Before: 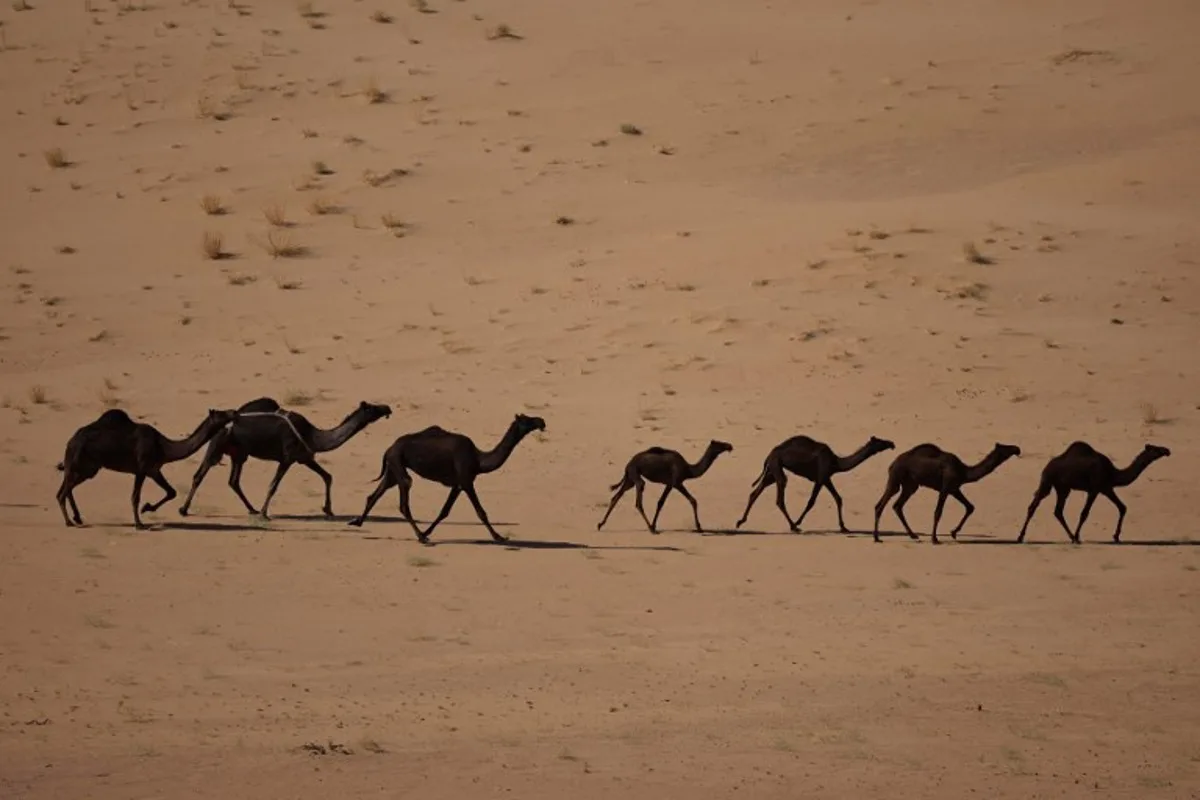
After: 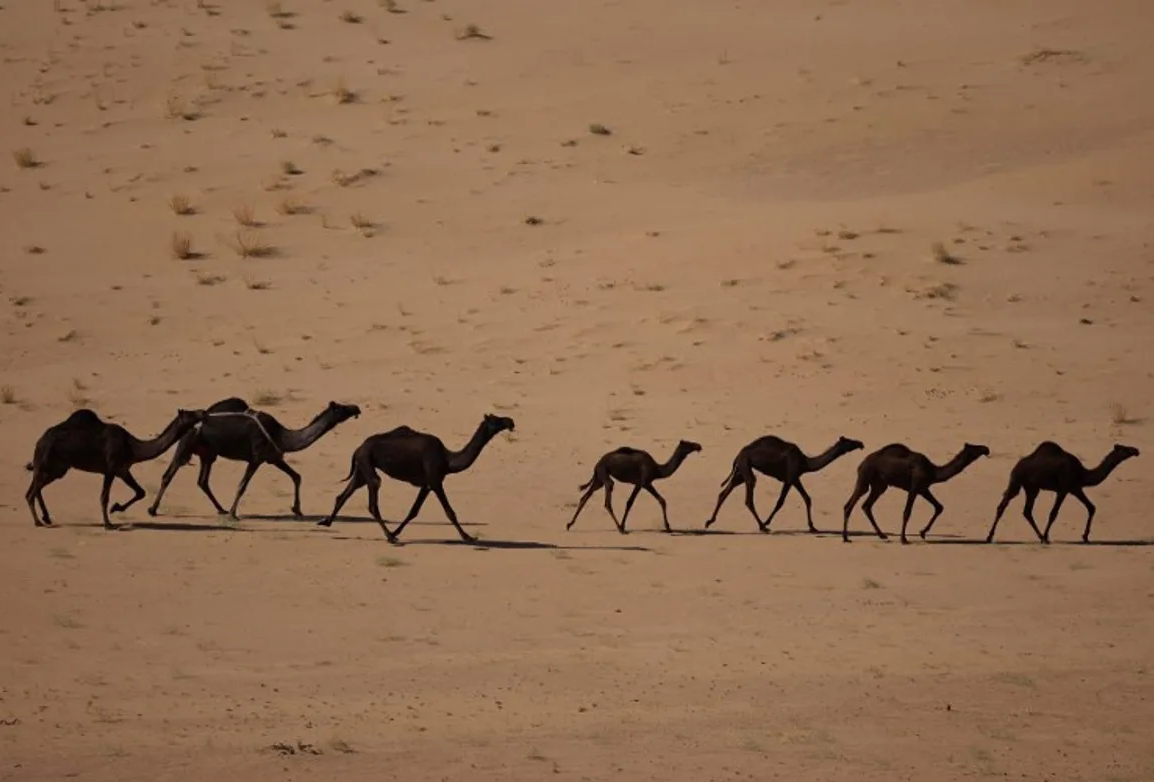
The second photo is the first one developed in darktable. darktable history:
crop and rotate: left 2.641%, right 1.141%, bottom 2.169%
